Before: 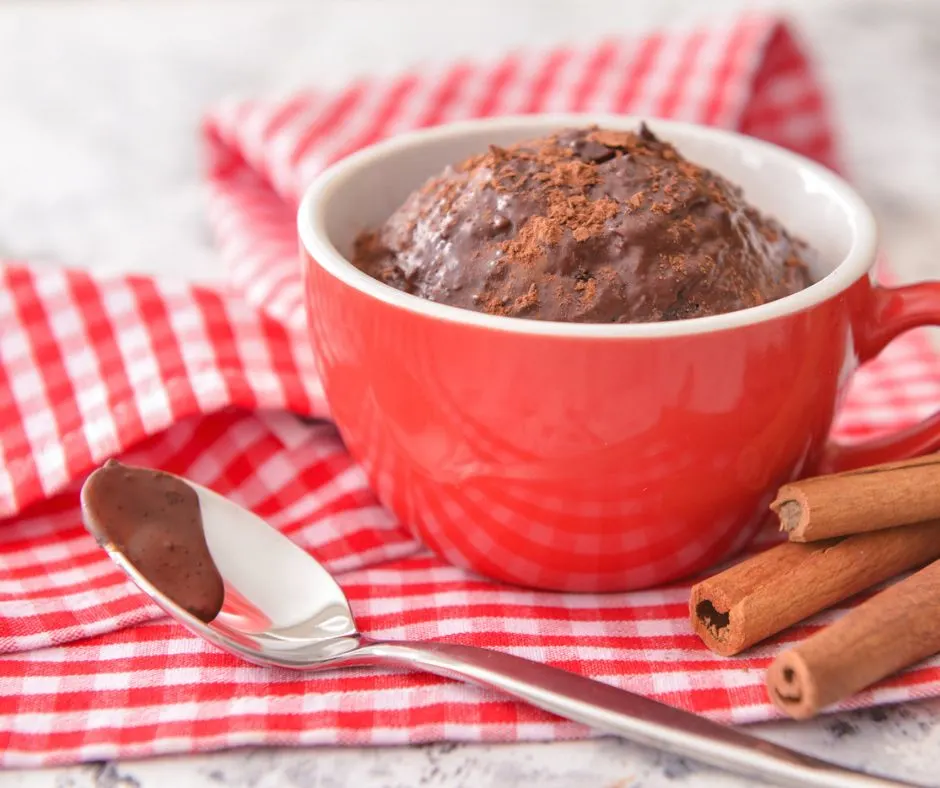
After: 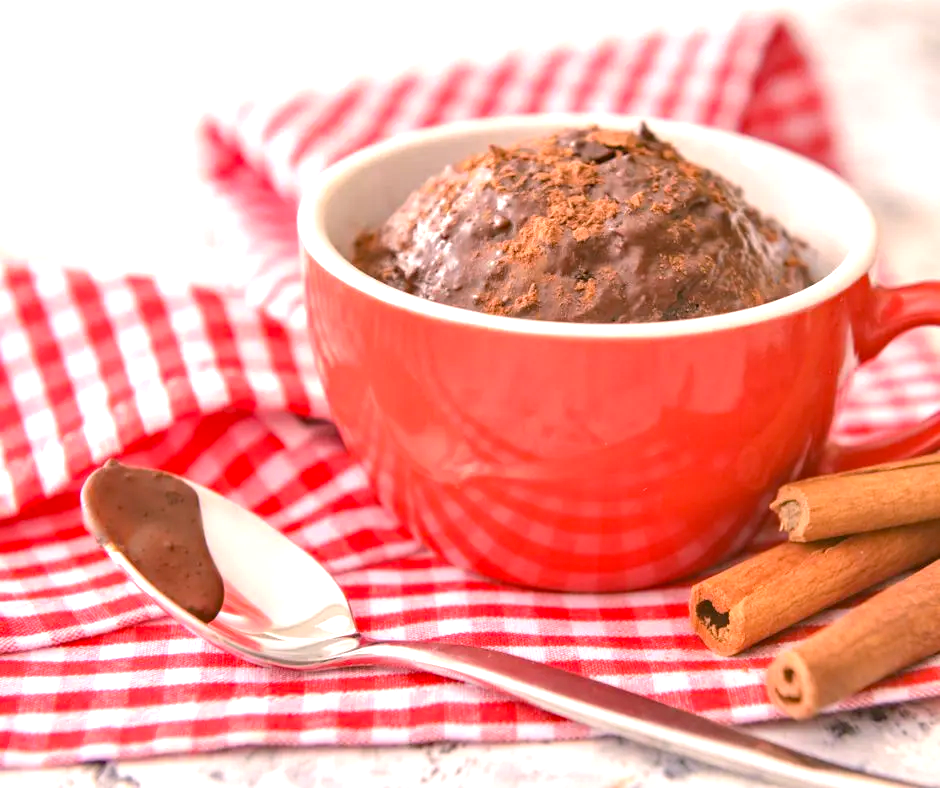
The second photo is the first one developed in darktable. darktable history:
color correction: highlights a* 4.58, highlights b* 4.95, shadows a* -7.05, shadows b* 4.57
exposure: black level correction 0, exposure 0.703 EV, compensate highlight preservation false
haze removal: compatibility mode true, adaptive false
